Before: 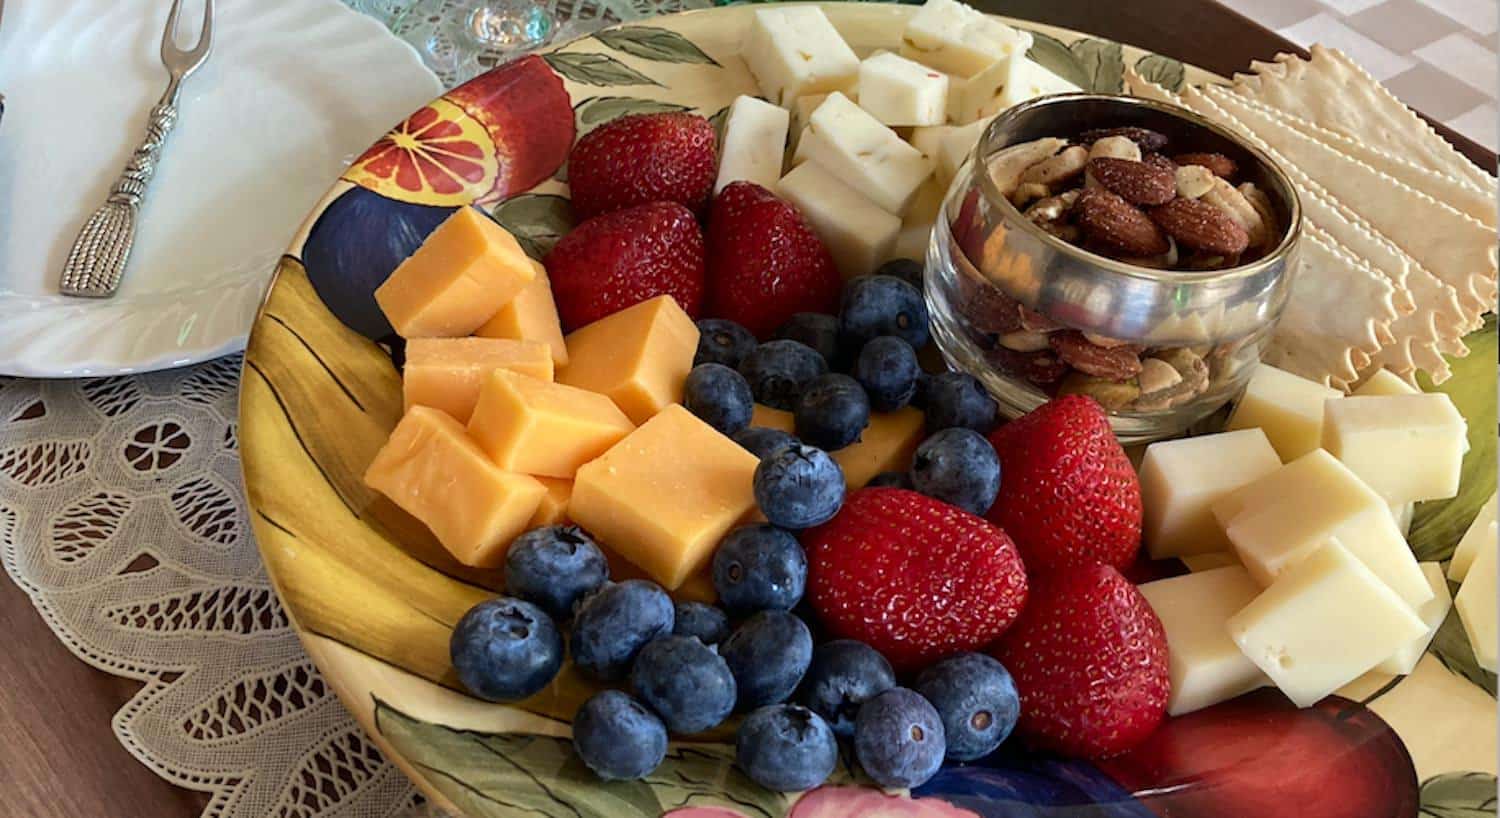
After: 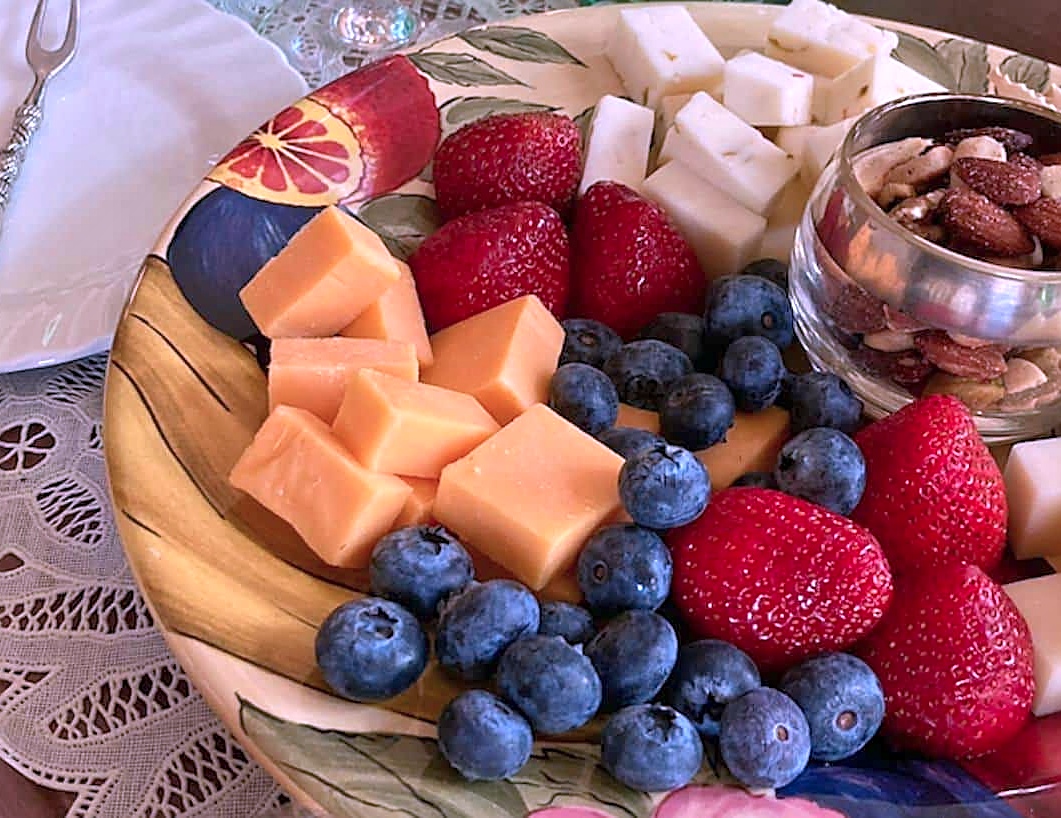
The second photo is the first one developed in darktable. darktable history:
sharpen: on, module defaults
crop and rotate: left 9.061%, right 20.142%
tone equalizer: -8 EV 1 EV, -7 EV 1 EV, -6 EV 1 EV, -5 EV 1 EV, -4 EV 1 EV, -3 EV 0.75 EV, -2 EV 0.5 EV, -1 EV 0.25 EV
color correction: highlights a* 15.03, highlights b* -25.07
